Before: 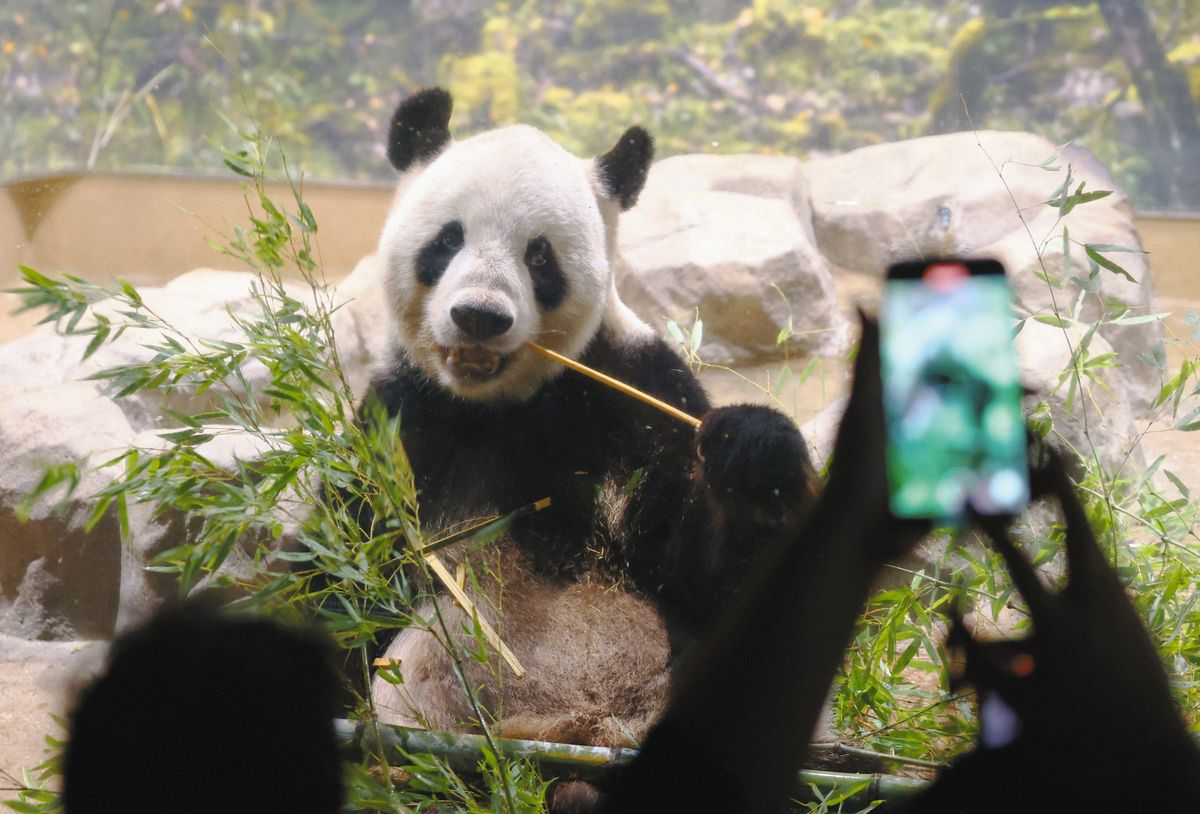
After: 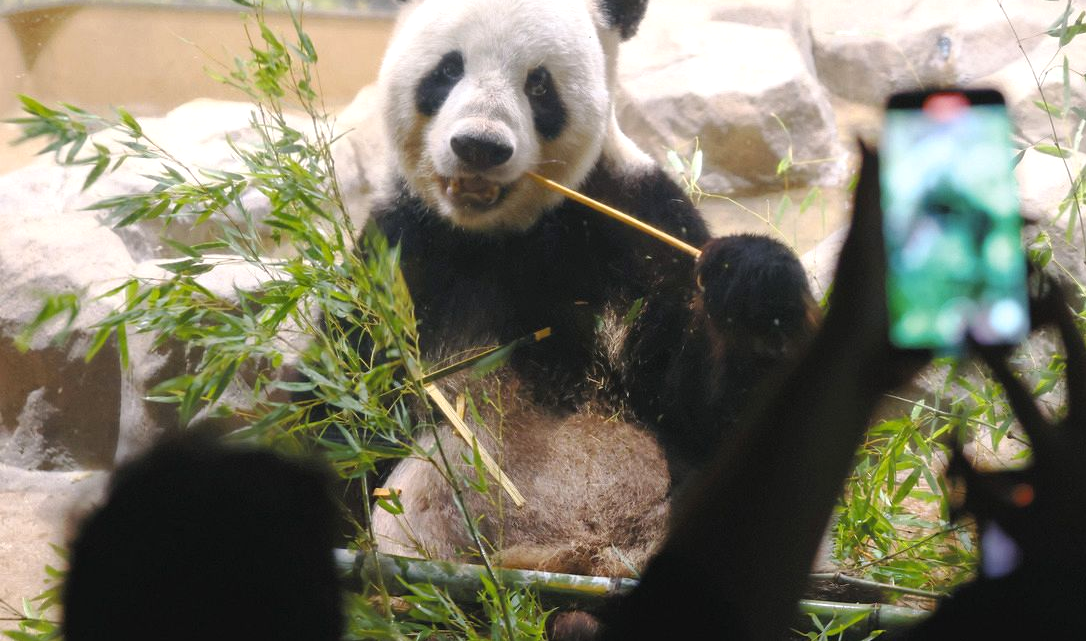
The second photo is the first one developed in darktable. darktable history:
crop: top 20.916%, right 9.437%, bottom 0.316%
exposure: exposure 0.2 EV, compensate highlight preservation false
